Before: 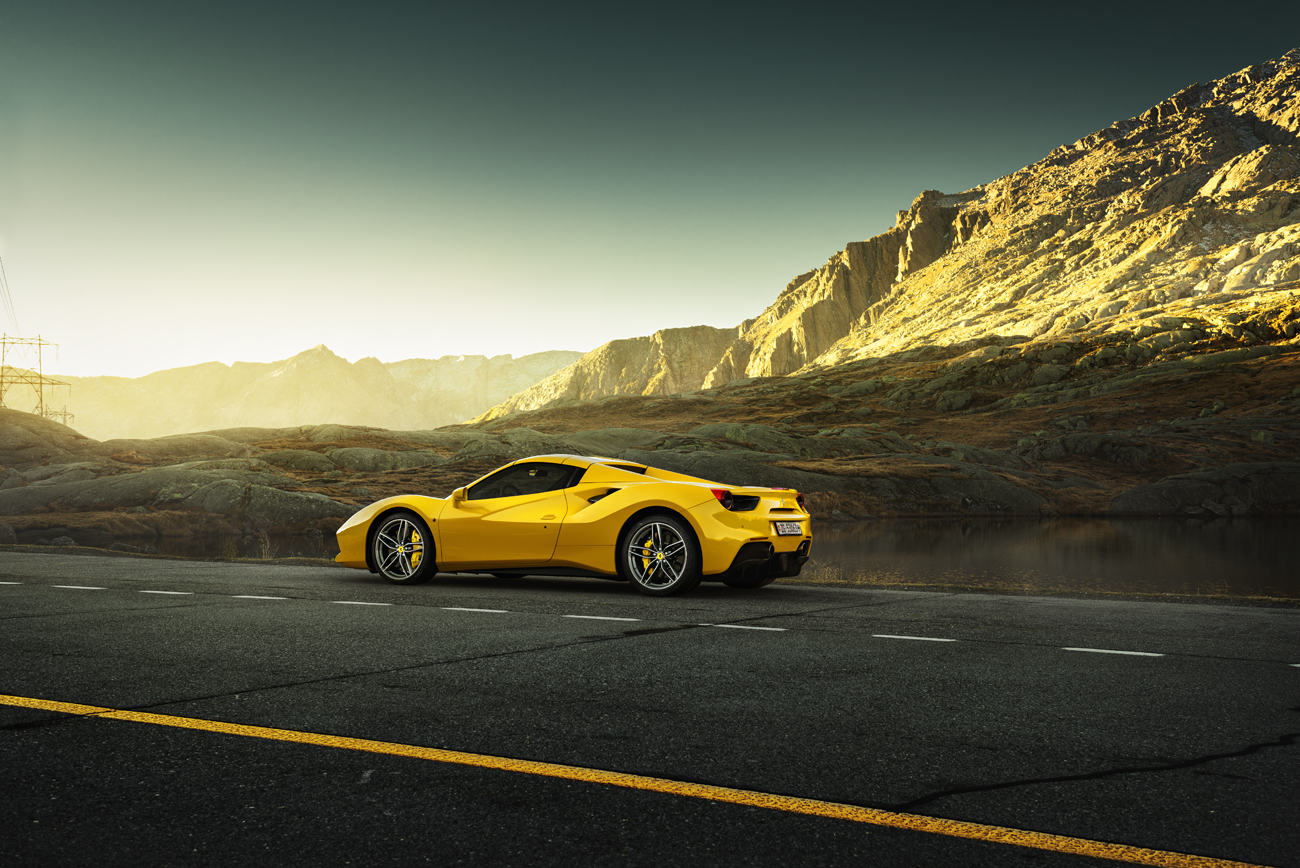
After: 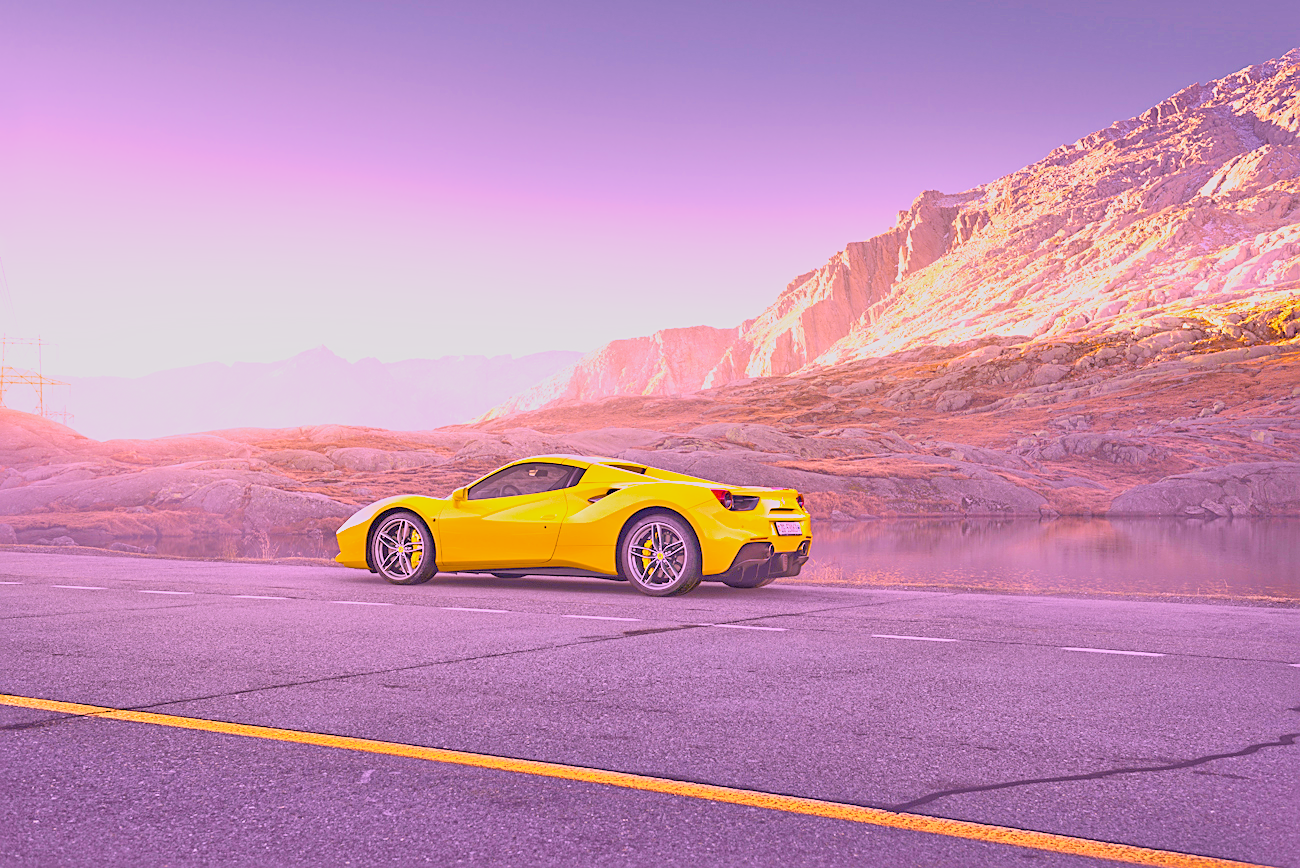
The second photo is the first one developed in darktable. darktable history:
tone equalizer "relight: fill-in": -7 EV 0.15 EV, -6 EV 0.6 EV, -5 EV 1.15 EV, -4 EV 1.33 EV, -3 EV 1.15 EV, -2 EV 0.6 EV, -1 EV 0.15 EV, mask exposure compensation -0.5 EV
color balance rgb: linear chroma grading › global chroma 9%, perceptual saturation grading › global saturation 36%, perceptual saturation grading › shadows 35%, perceptual brilliance grading › global brilliance 15%, perceptual brilliance grading › shadows -35%, global vibrance 15%
filmic rgb: black relative exposure -7.15 EV, white relative exposure 5.36 EV, hardness 3.02, color science v6 (2022)
highlight reconstruction: iterations 1, diameter of reconstruction 64 px
lens correction: scale 1.01, crop 1, focal 85, aperture 2.8, distance 7.77, camera "Canon EOS RP", lens "Canon RF 85mm F2 MACRO IS STM"
raw denoise: x [[0, 0.25, 0.5, 0.75, 1] ×4]
sharpen: on, module defaults
white balance: red 1.803, blue 1.886
exposure: black level correction 0, exposure 0.953 EV, compensate exposure bias true, compensate highlight preservation false
